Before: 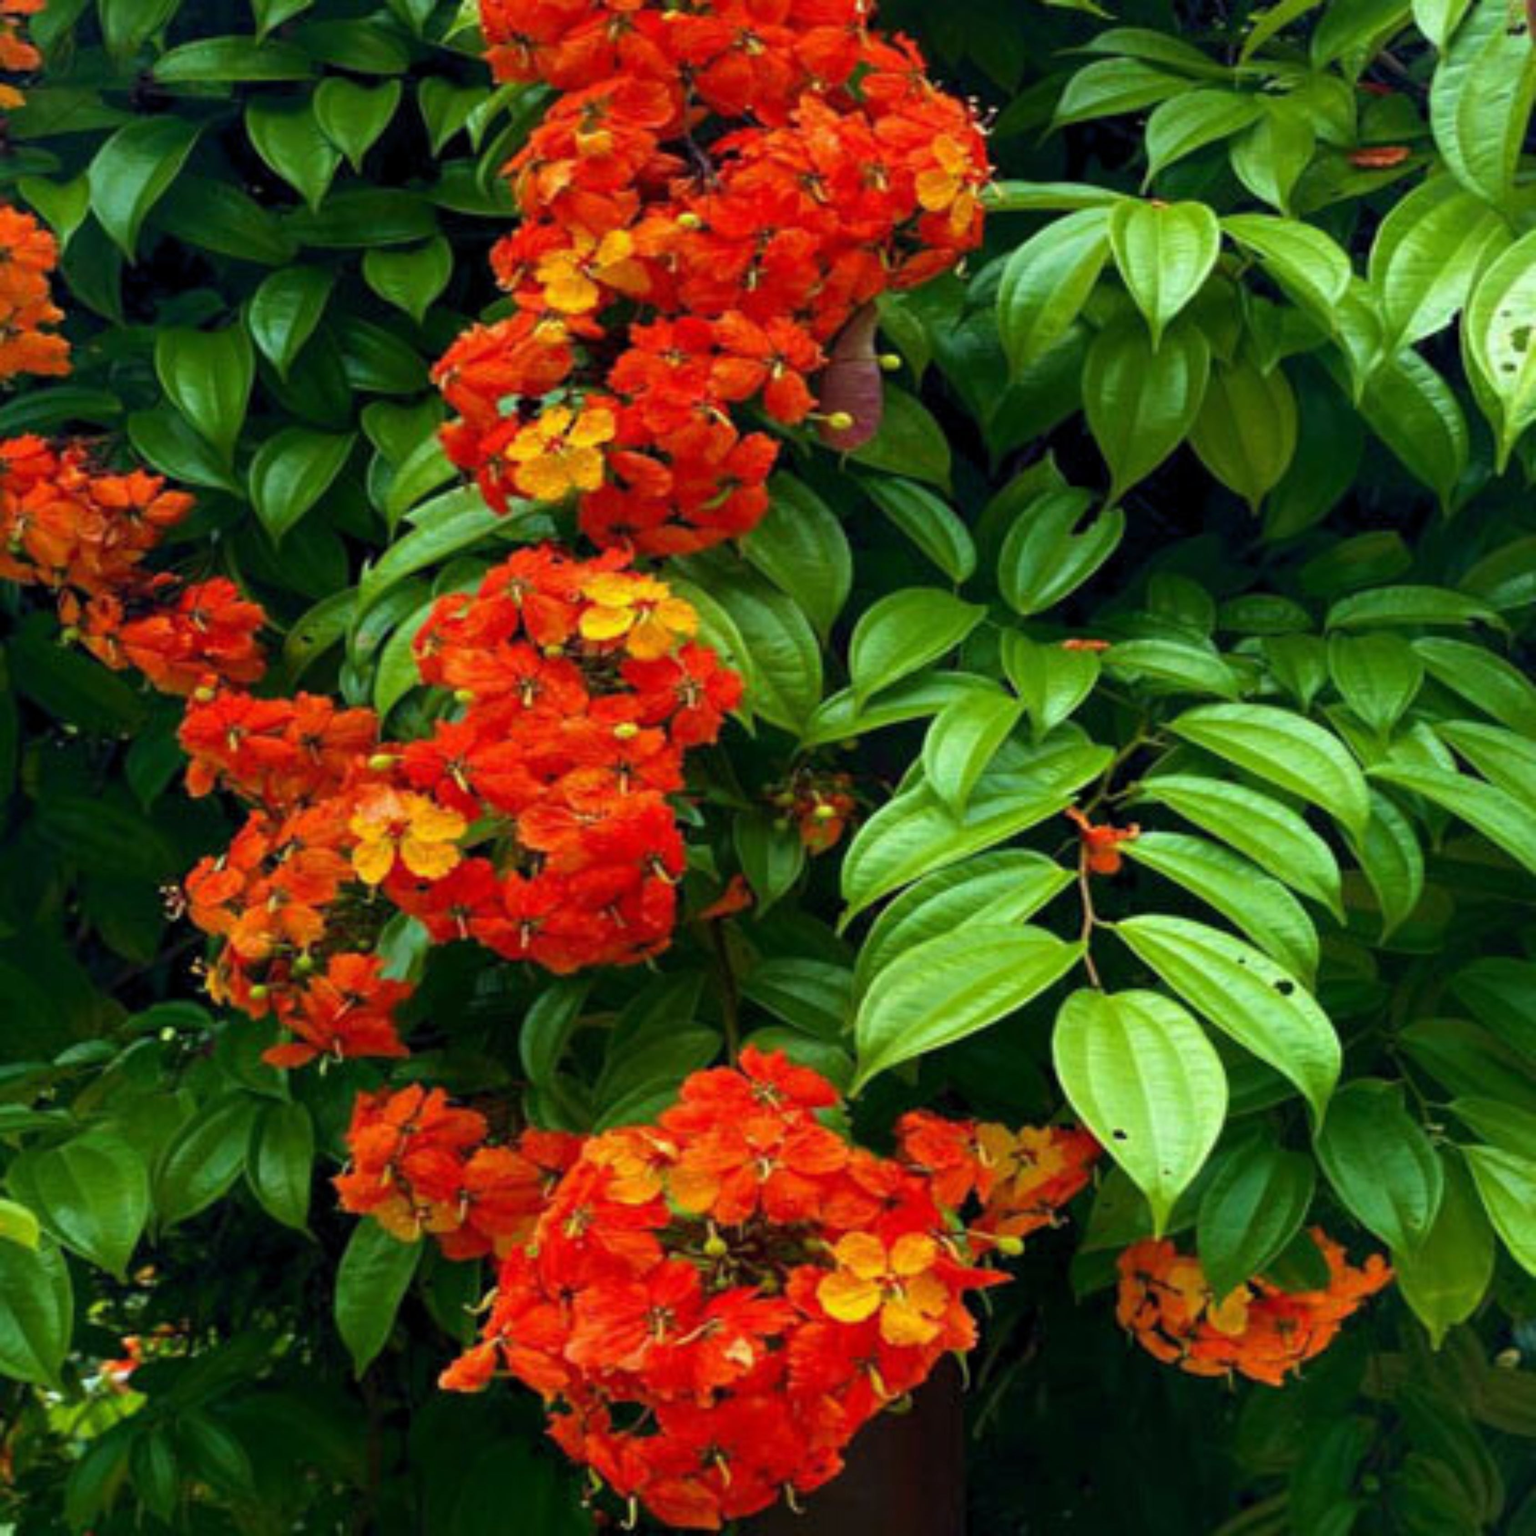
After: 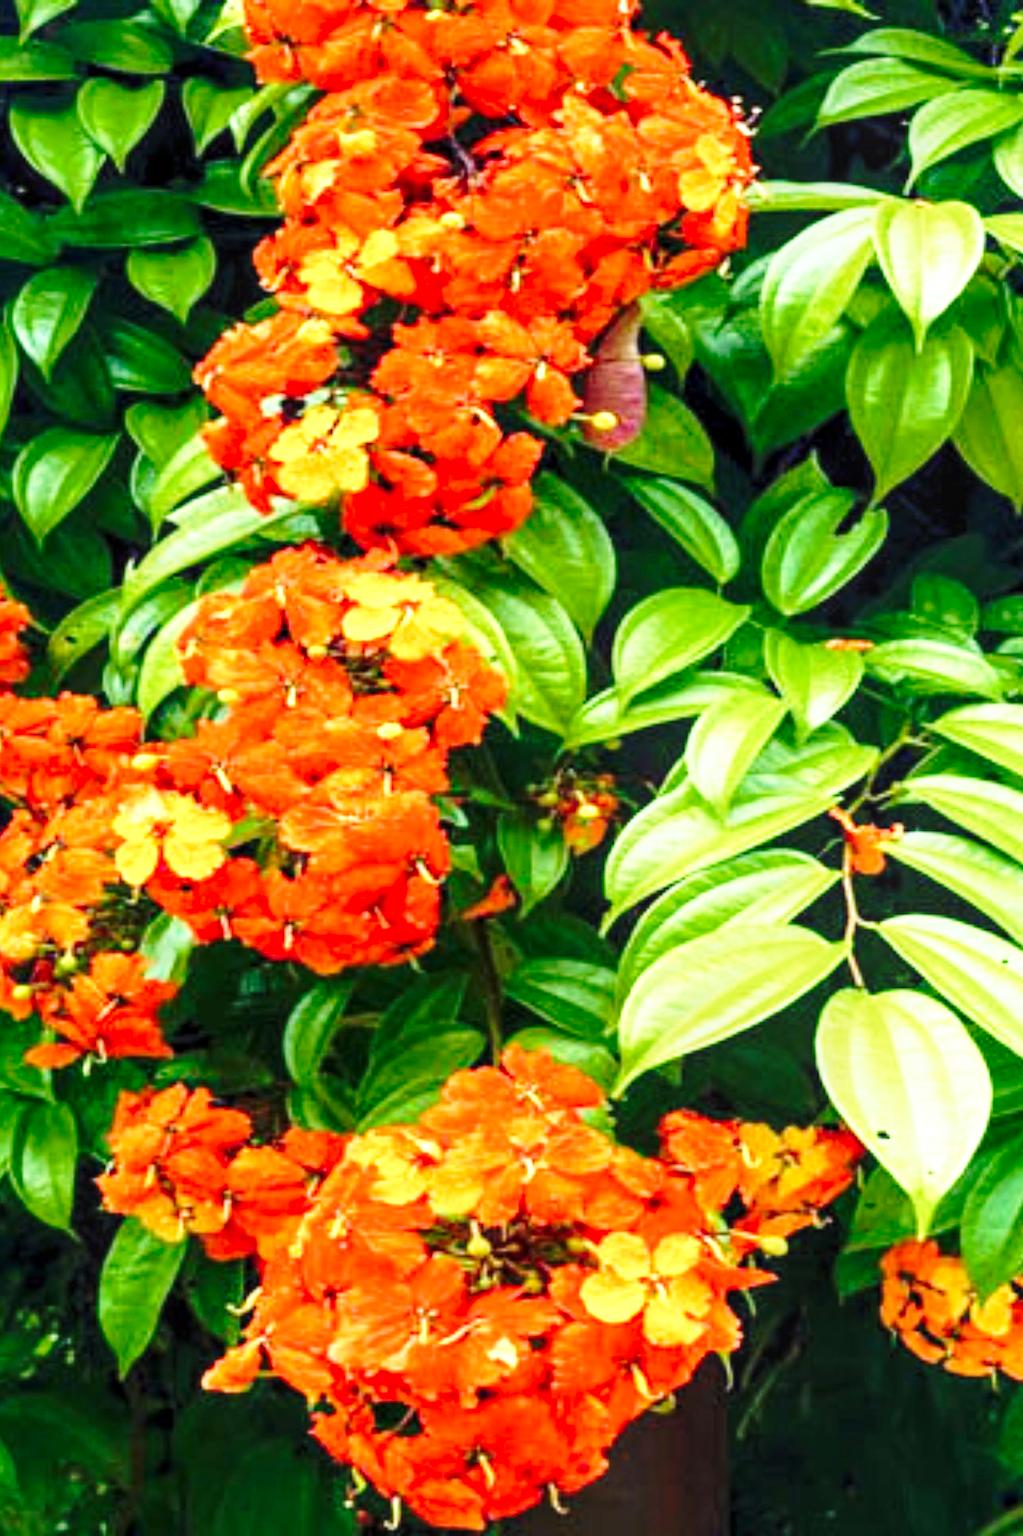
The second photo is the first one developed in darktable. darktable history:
base curve: curves: ch0 [(0, 0) (0.036, 0.037) (0.121, 0.228) (0.46, 0.76) (0.859, 0.983) (1, 1)], preserve colors none
exposure: exposure 1.15 EV, compensate highlight preservation false
crop: left 15.419%, right 17.914%
local contrast: on, module defaults
